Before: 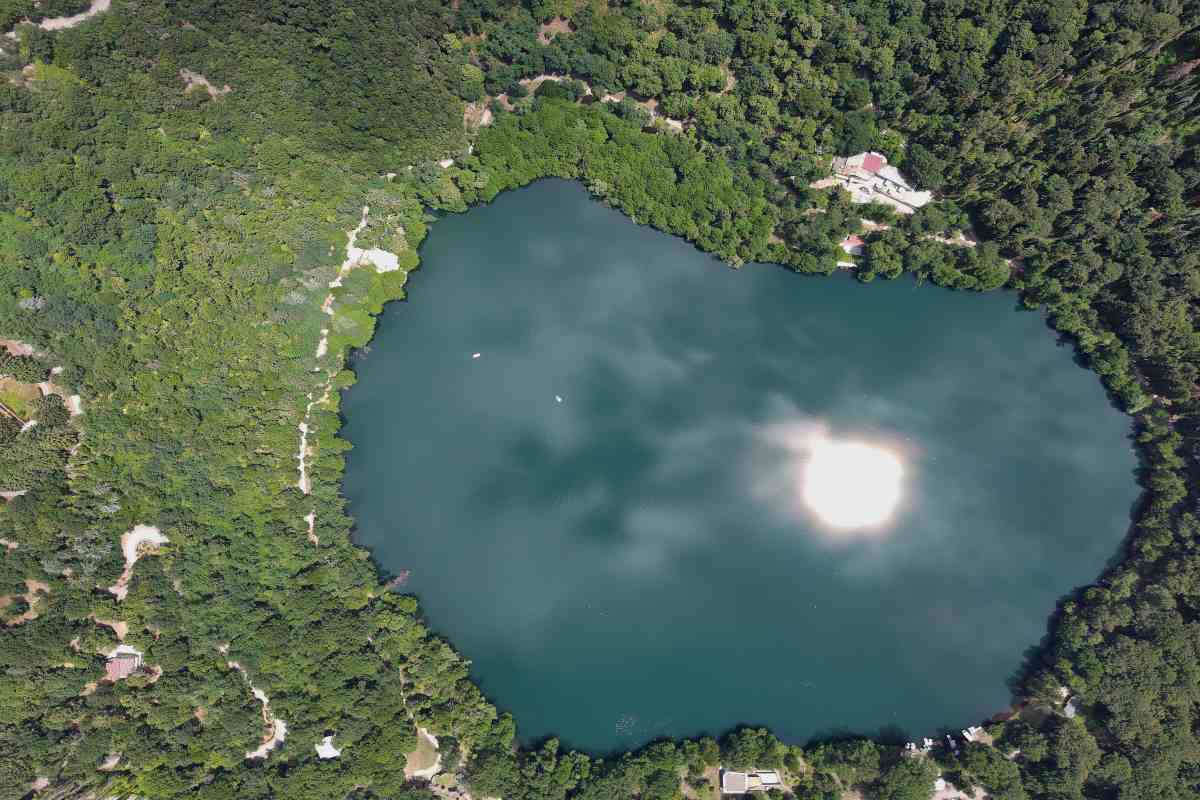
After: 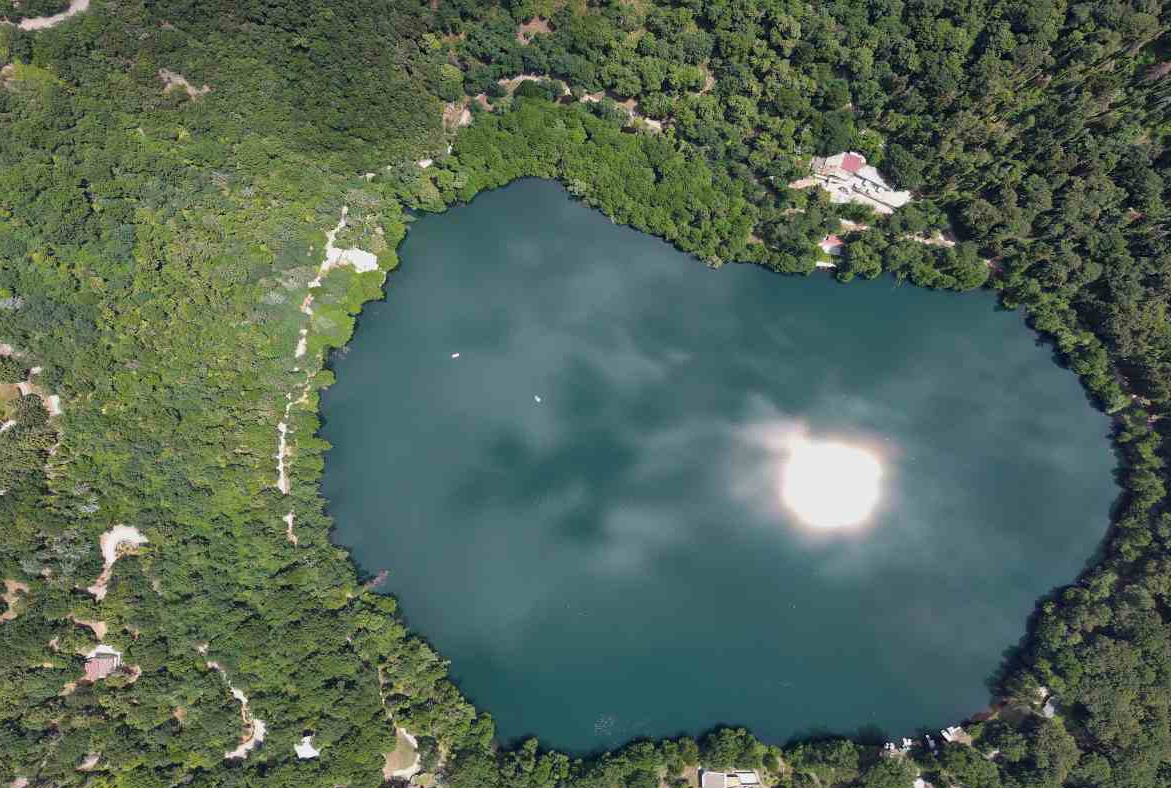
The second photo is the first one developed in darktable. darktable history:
crop and rotate: left 1.75%, right 0.591%, bottom 1.395%
